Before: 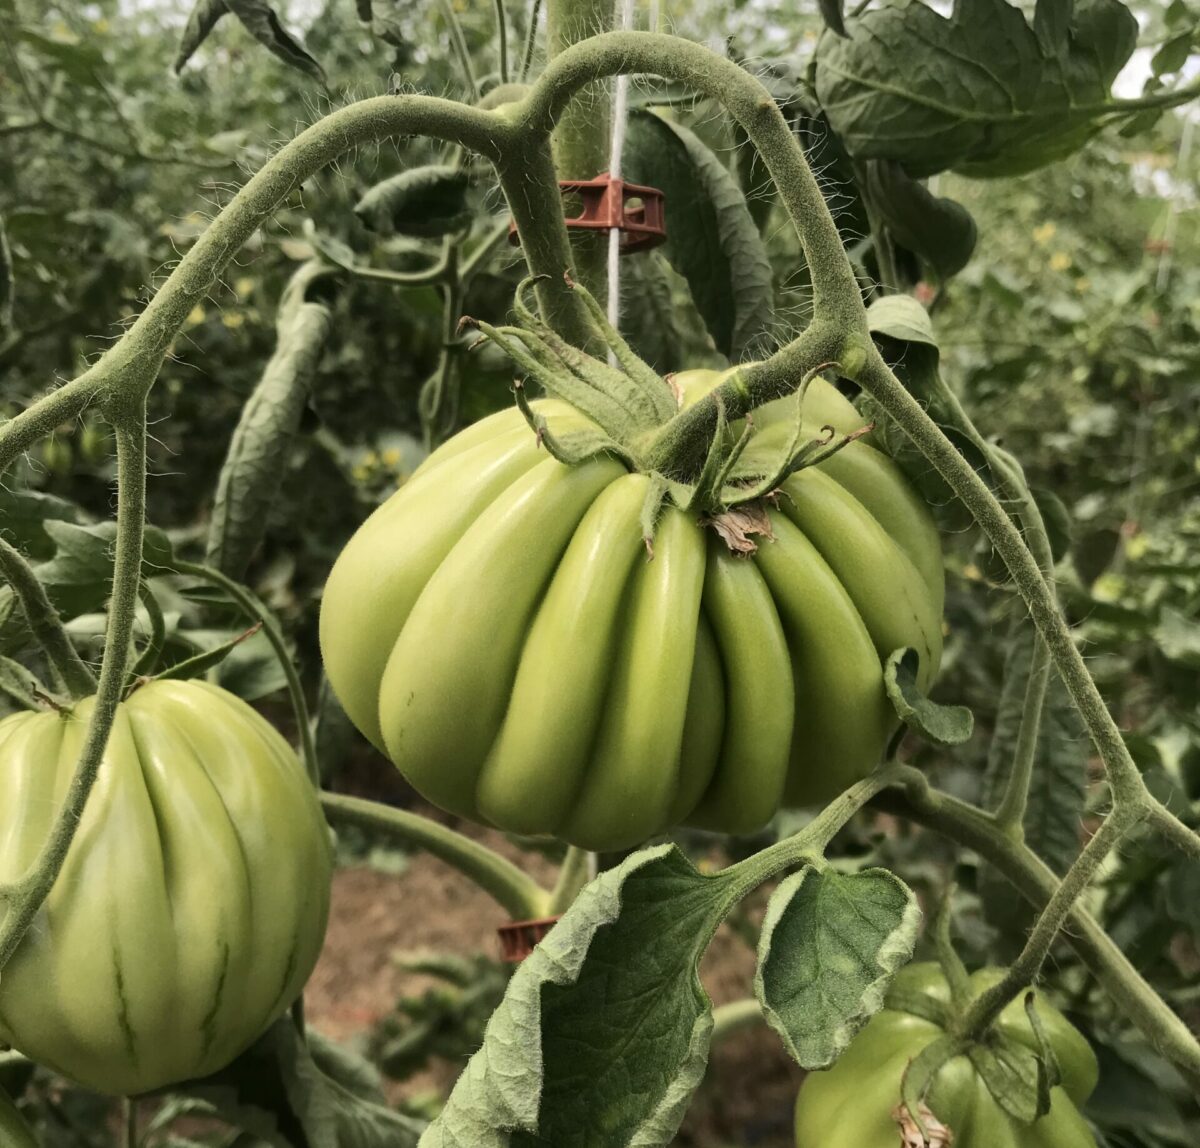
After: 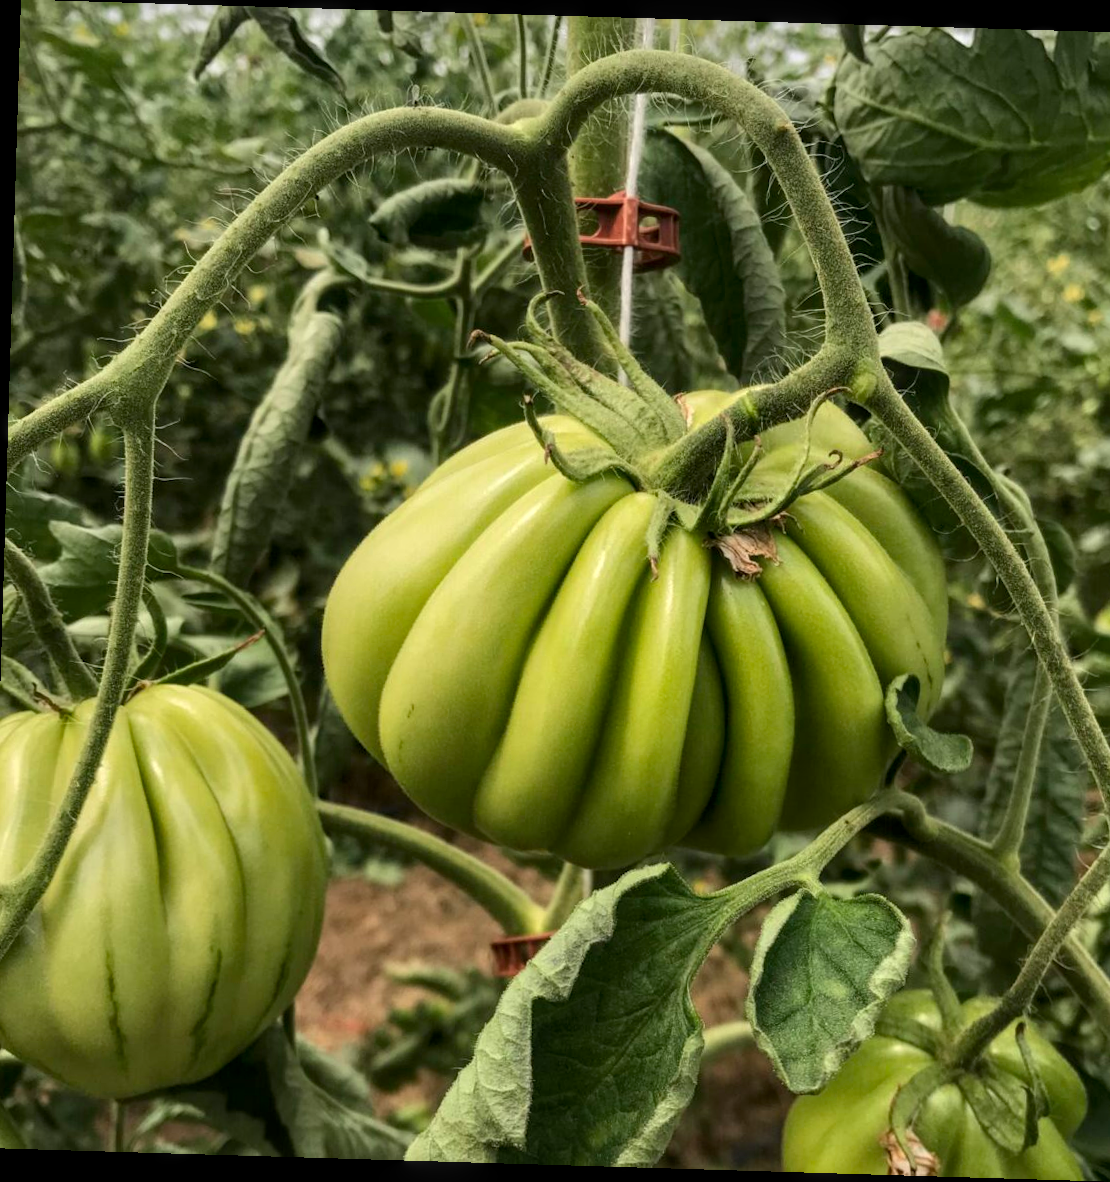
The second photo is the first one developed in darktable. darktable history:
crop and rotate: left 1.088%, right 8.807%
contrast brightness saturation: saturation 0.1
exposure: black level correction 0.001, compensate highlight preservation false
rotate and perspective: rotation 1.72°, automatic cropping off
local contrast: on, module defaults
white balance: emerald 1
